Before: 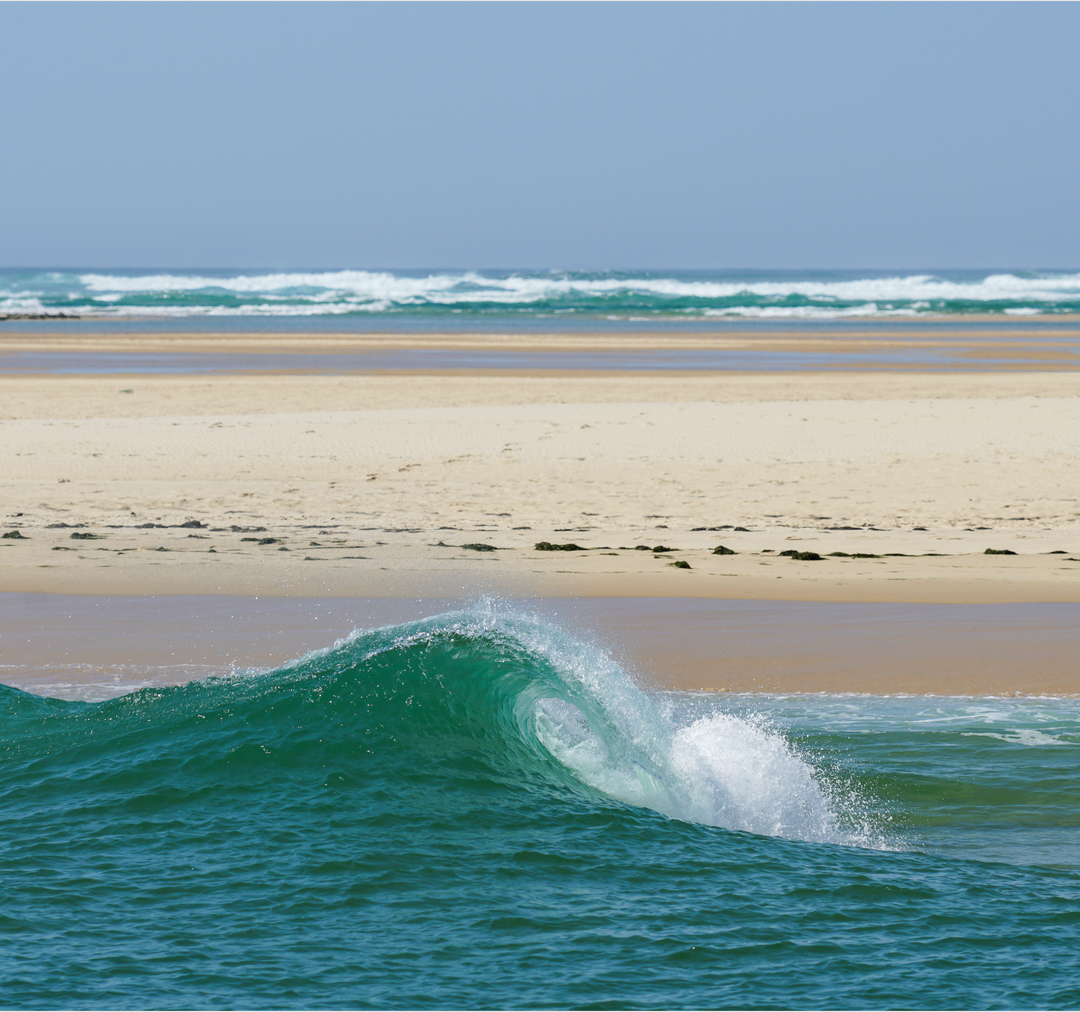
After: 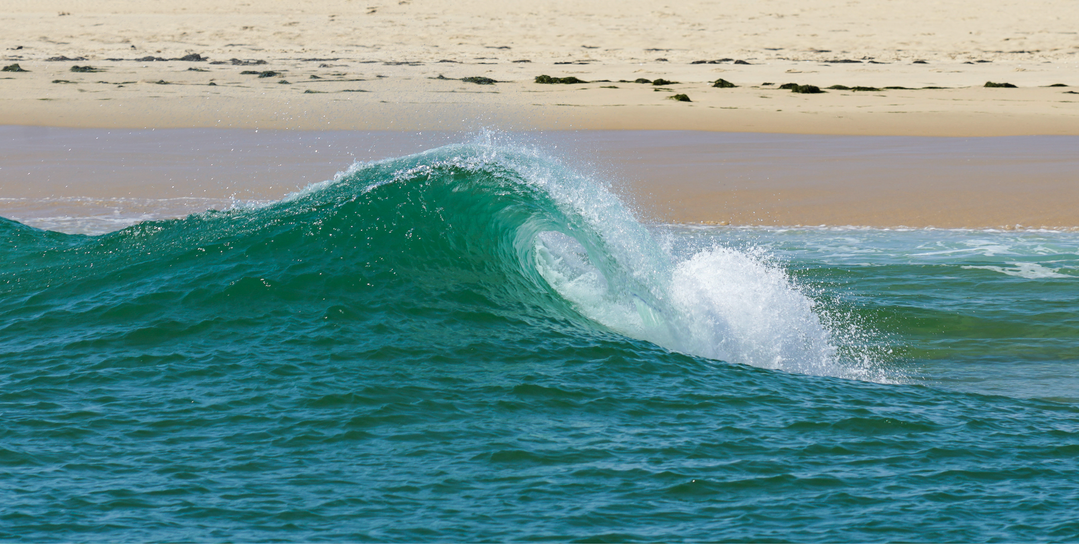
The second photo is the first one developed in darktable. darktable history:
contrast brightness saturation: contrast 0.1, brightness 0.03, saturation 0.09
crop and rotate: top 46.237%
